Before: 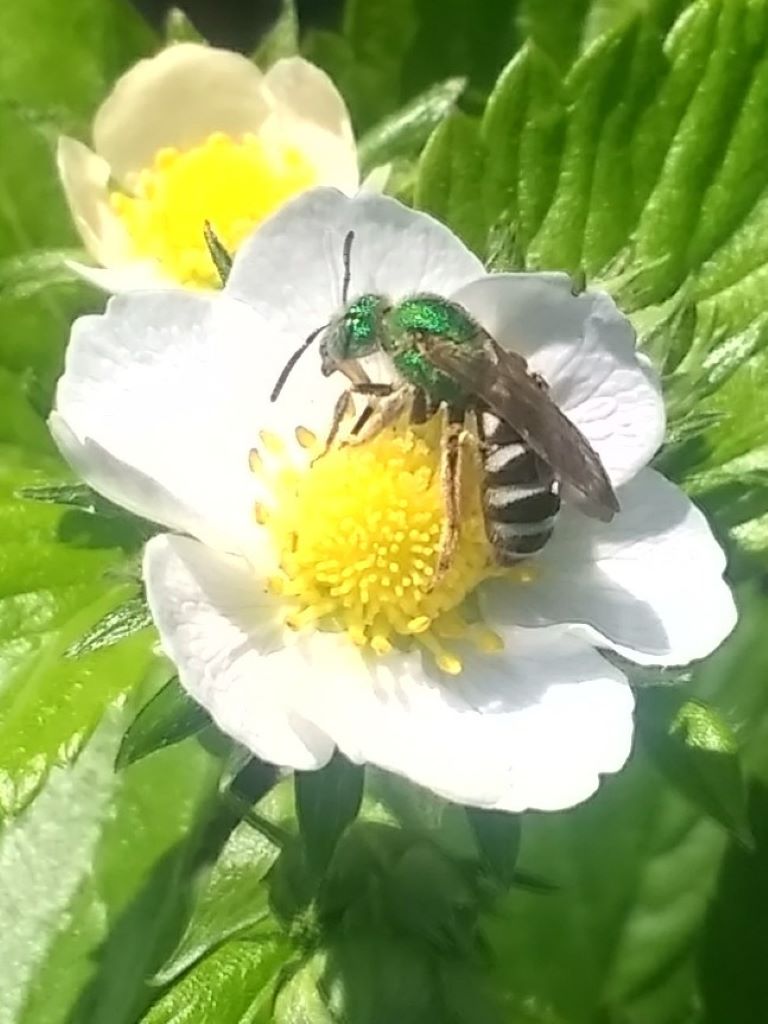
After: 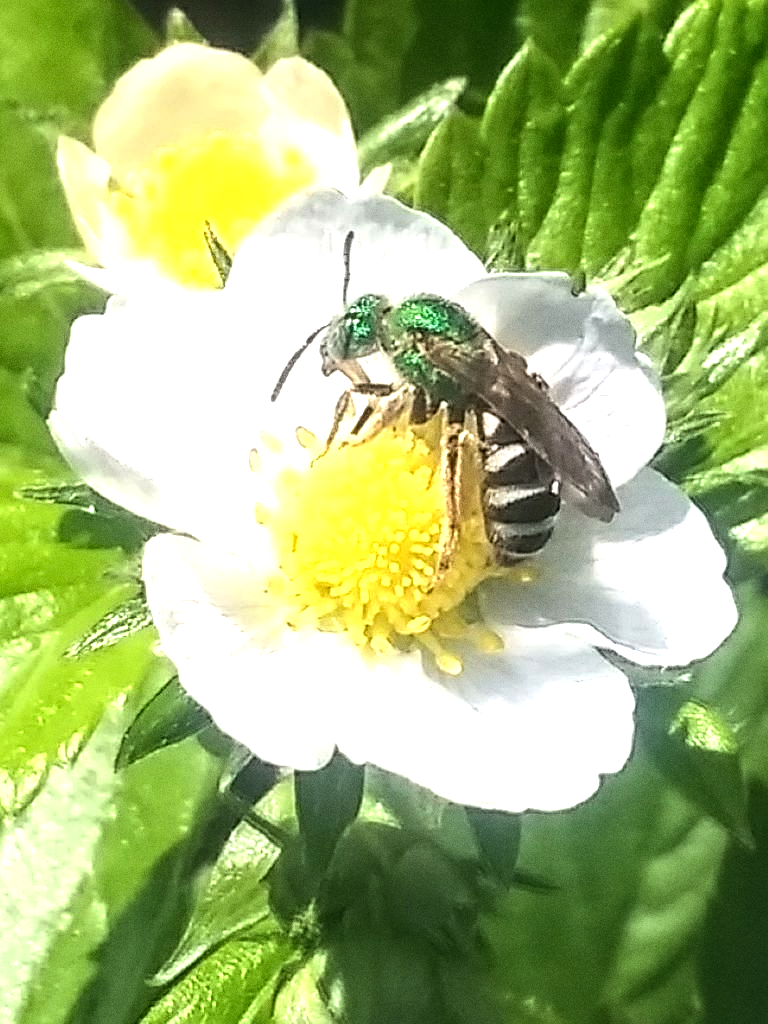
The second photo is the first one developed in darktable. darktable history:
grain: on, module defaults
sharpen: on, module defaults
local contrast: on, module defaults
tone equalizer: -8 EV -0.75 EV, -7 EV -0.7 EV, -6 EV -0.6 EV, -5 EV -0.4 EV, -3 EV 0.4 EV, -2 EV 0.6 EV, -1 EV 0.7 EV, +0 EV 0.75 EV, edges refinement/feathering 500, mask exposure compensation -1.57 EV, preserve details no
